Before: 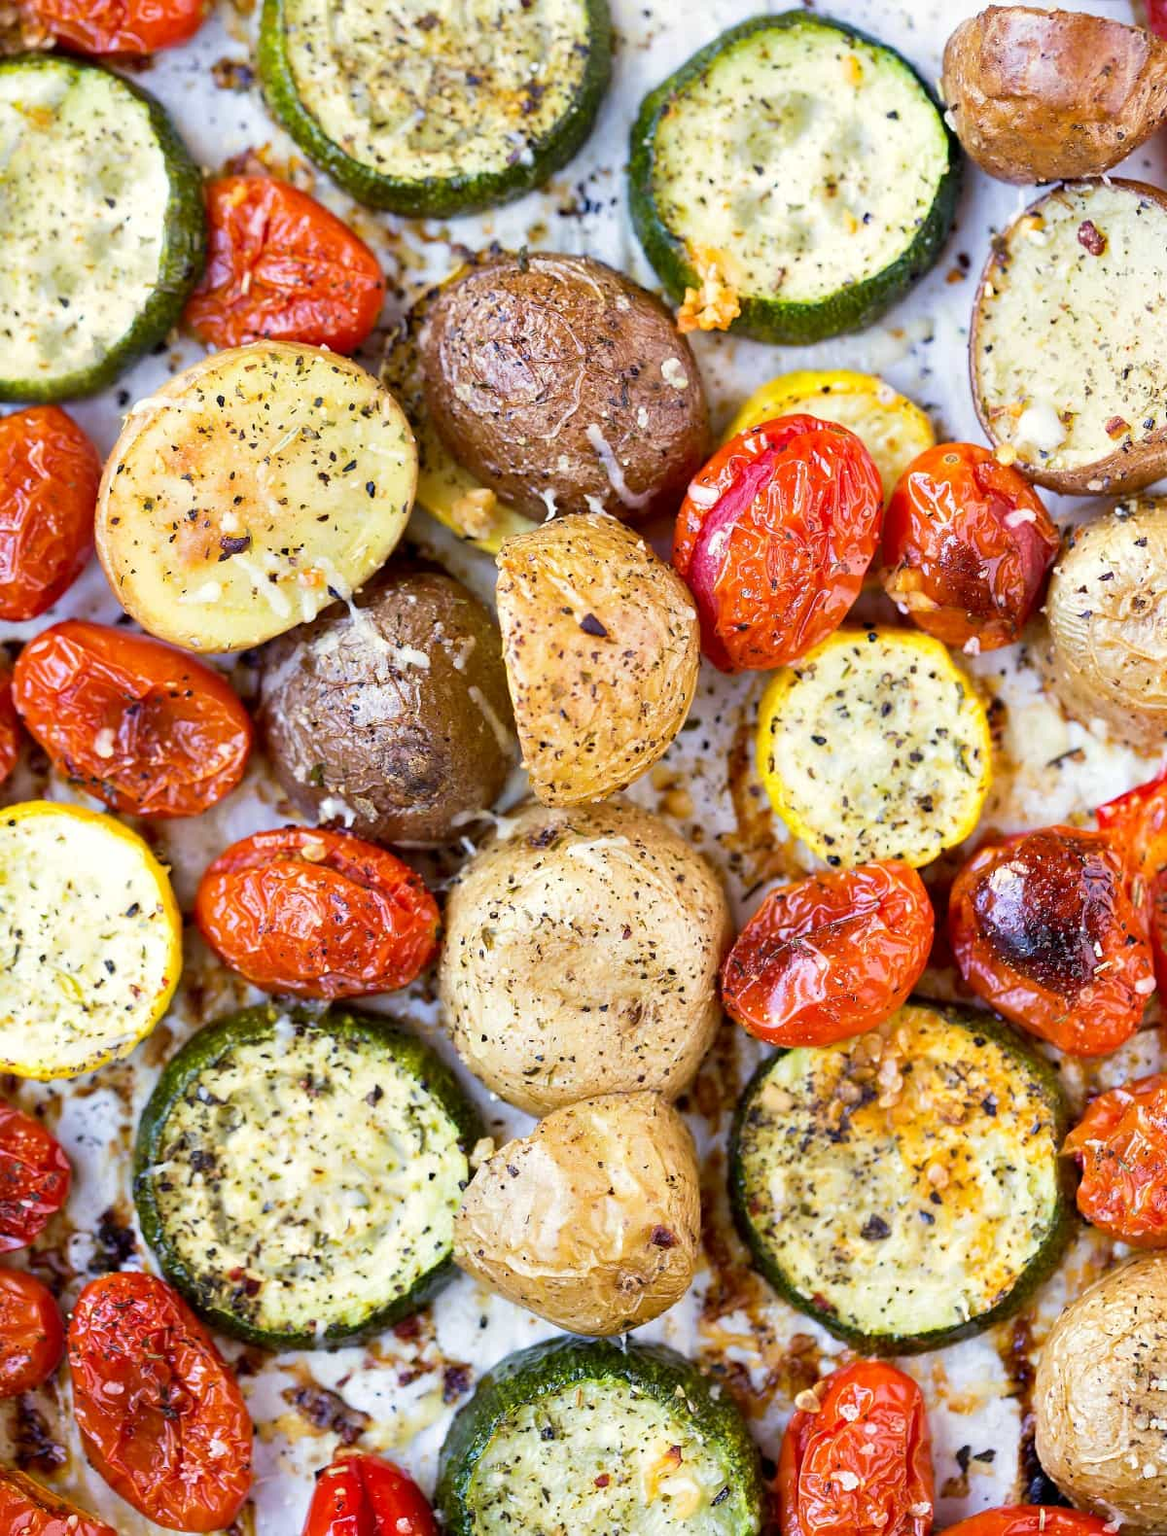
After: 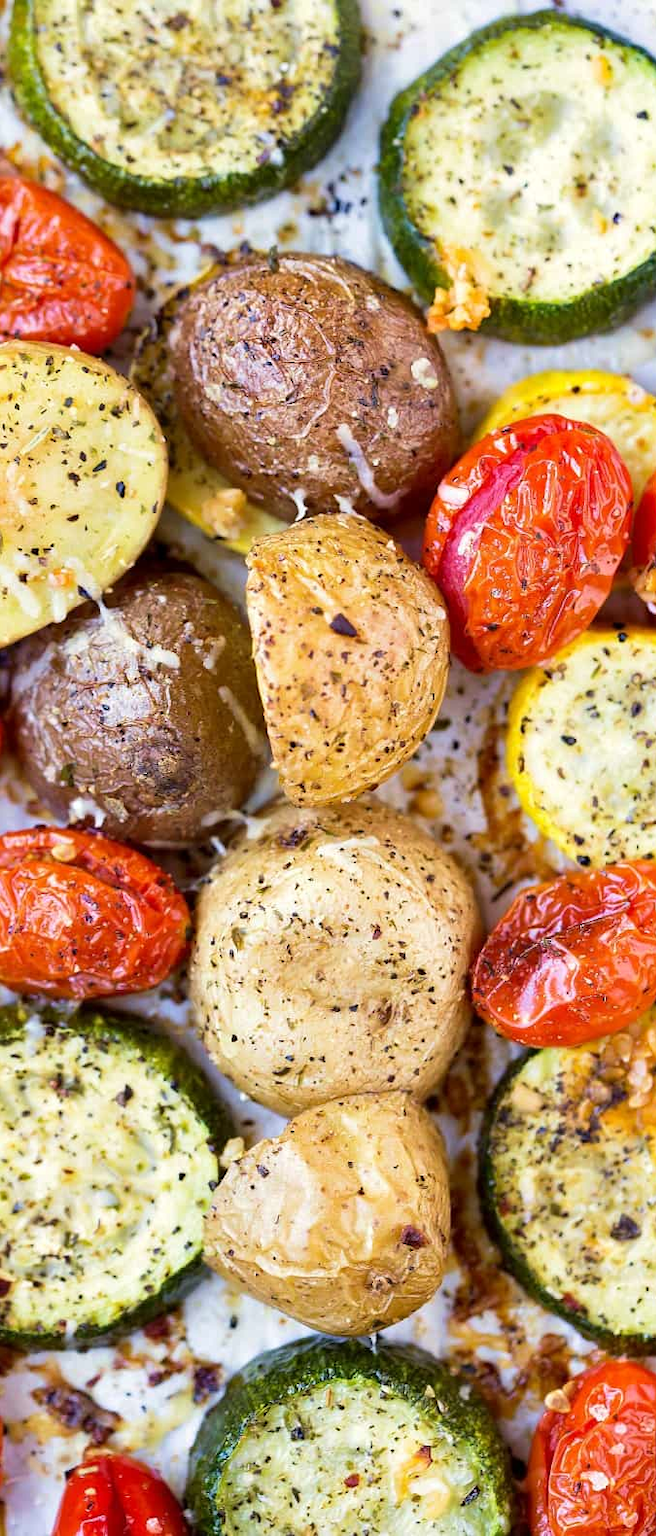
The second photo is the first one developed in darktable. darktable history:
velvia: strength 15%
crop: left 21.496%, right 22.254%
